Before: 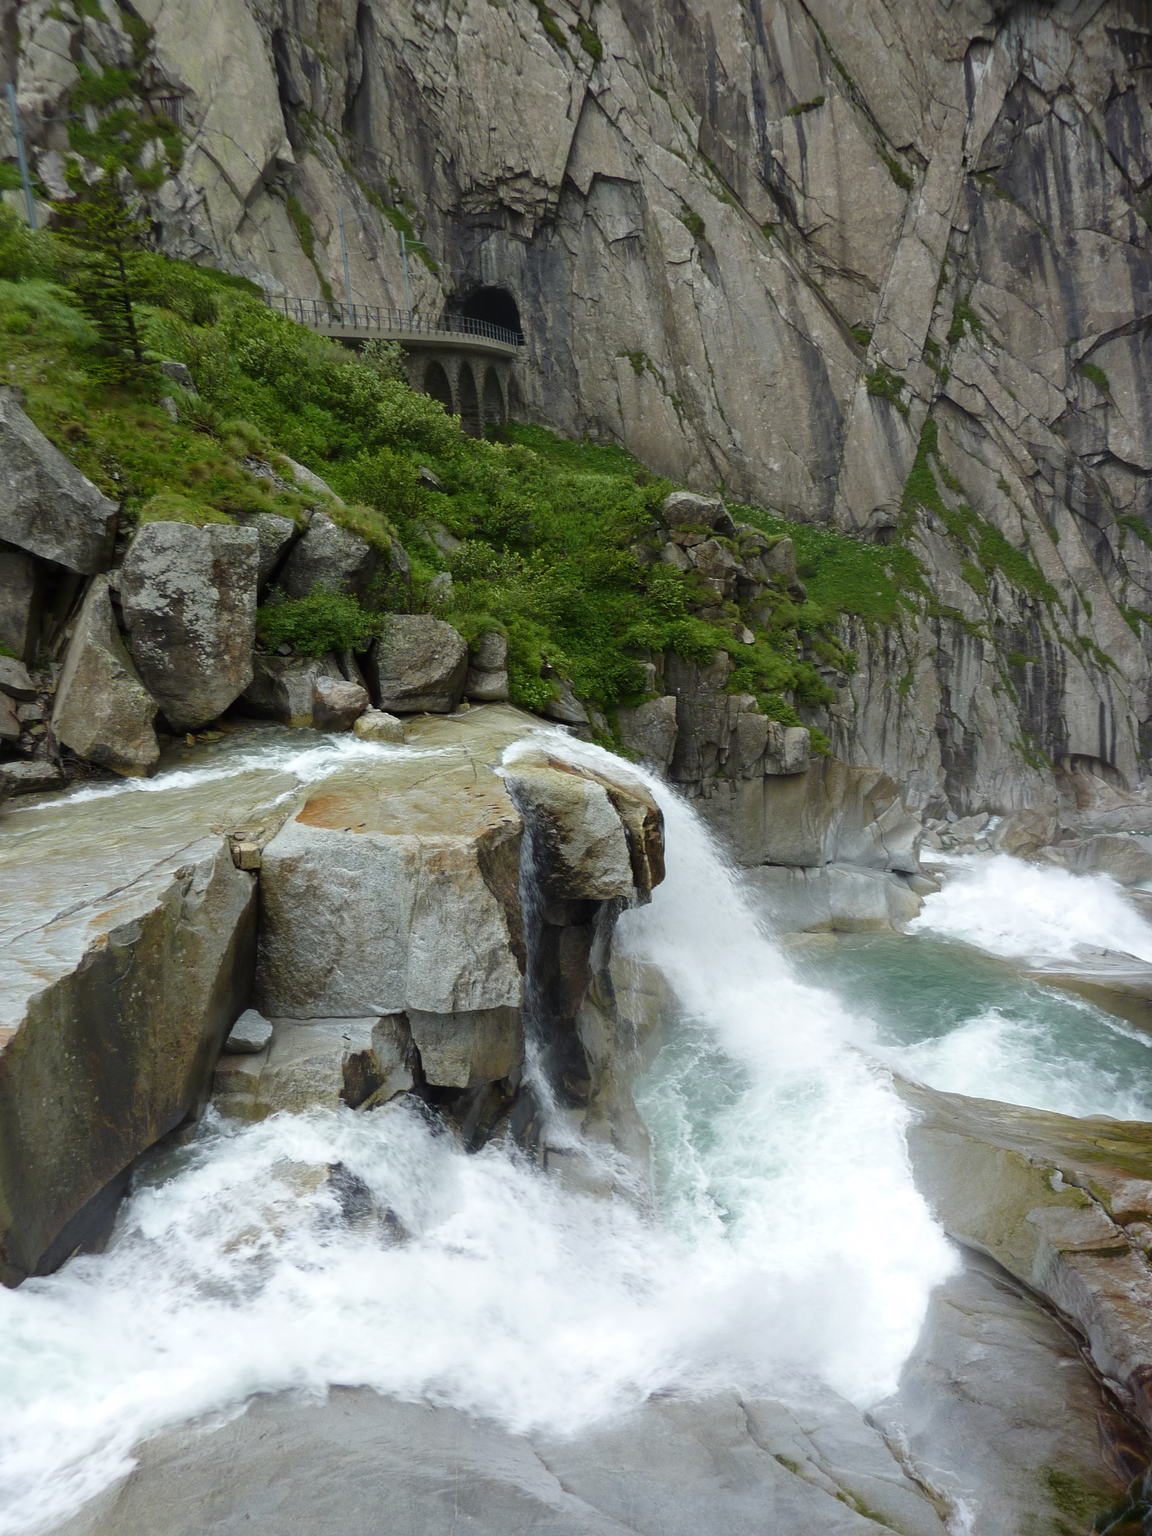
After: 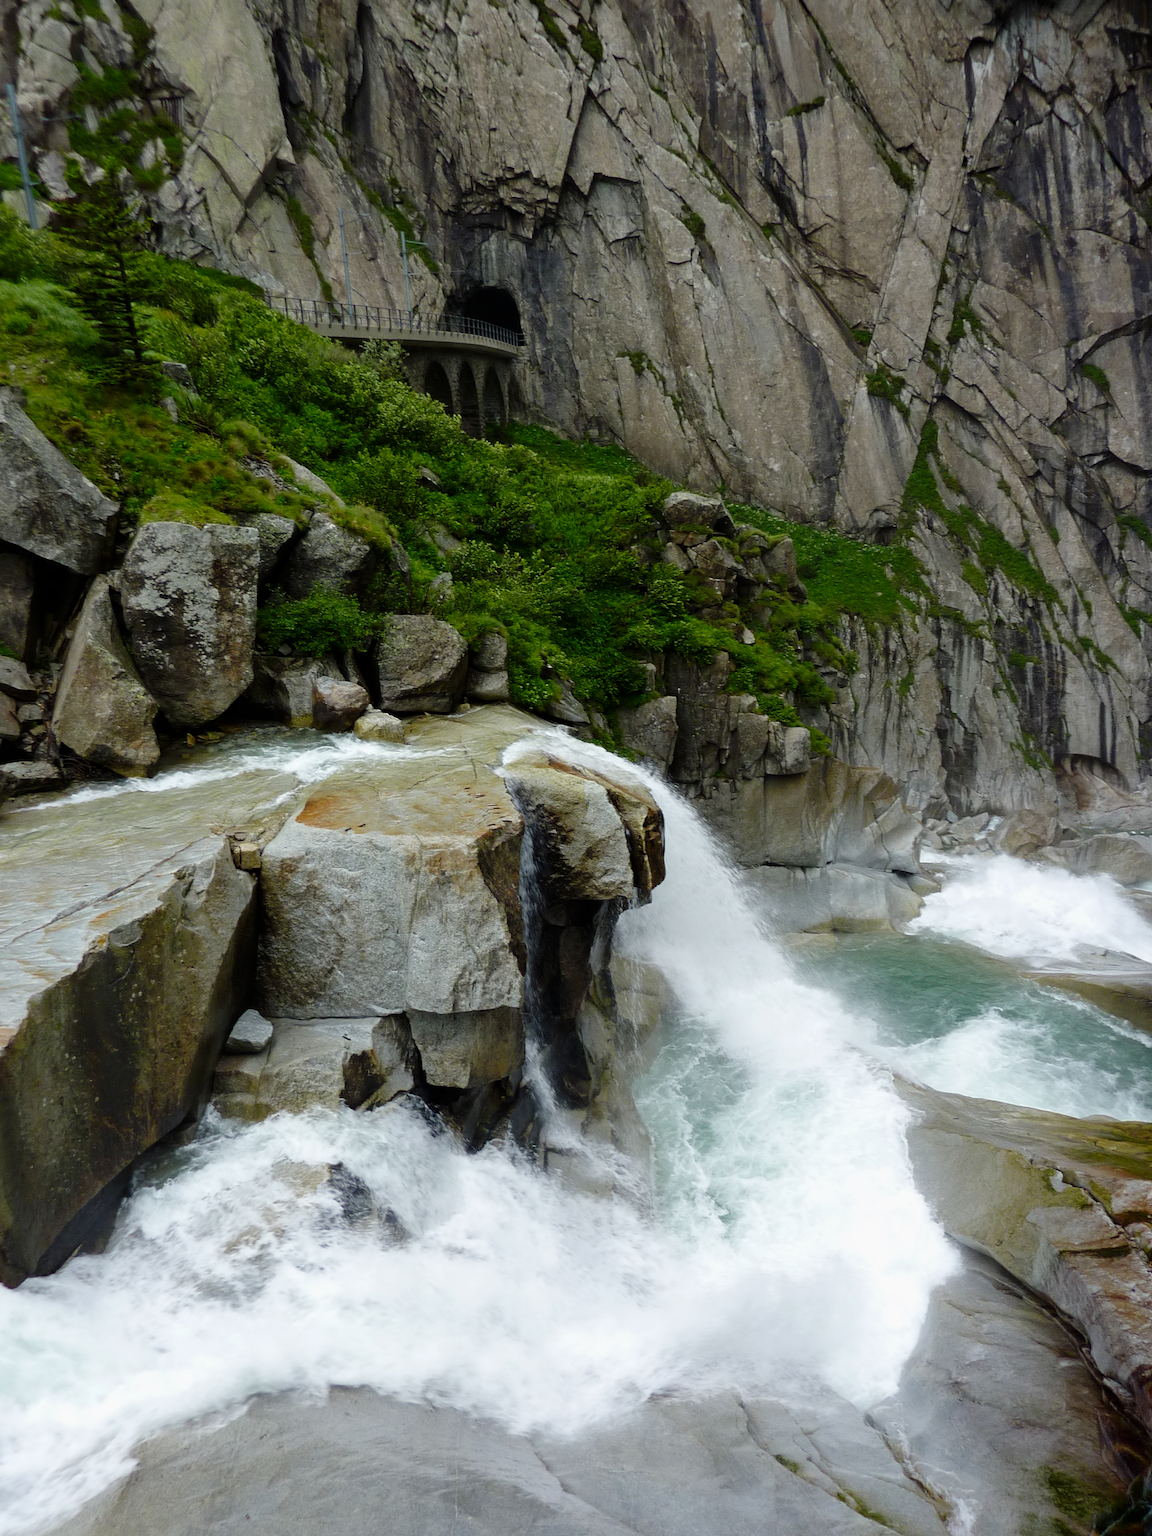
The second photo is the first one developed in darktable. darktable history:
tone curve: curves: ch0 [(0, 0) (0.068, 0.012) (0.183, 0.089) (0.341, 0.283) (0.547, 0.532) (0.828, 0.815) (1, 0.983)]; ch1 [(0, 0) (0.23, 0.166) (0.34, 0.308) (0.371, 0.337) (0.429, 0.411) (0.477, 0.462) (0.499, 0.498) (0.529, 0.537) (0.559, 0.582) (0.743, 0.798) (1, 1)]; ch2 [(0, 0) (0.431, 0.414) (0.498, 0.503) (0.524, 0.528) (0.568, 0.546) (0.6, 0.597) (0.634, 0.645) (0.728, 0.742) (1, 1)], preserve colors none
exposure: exposure -0.013 EV, compensate exposure bias true, compensate highlight preservation false
